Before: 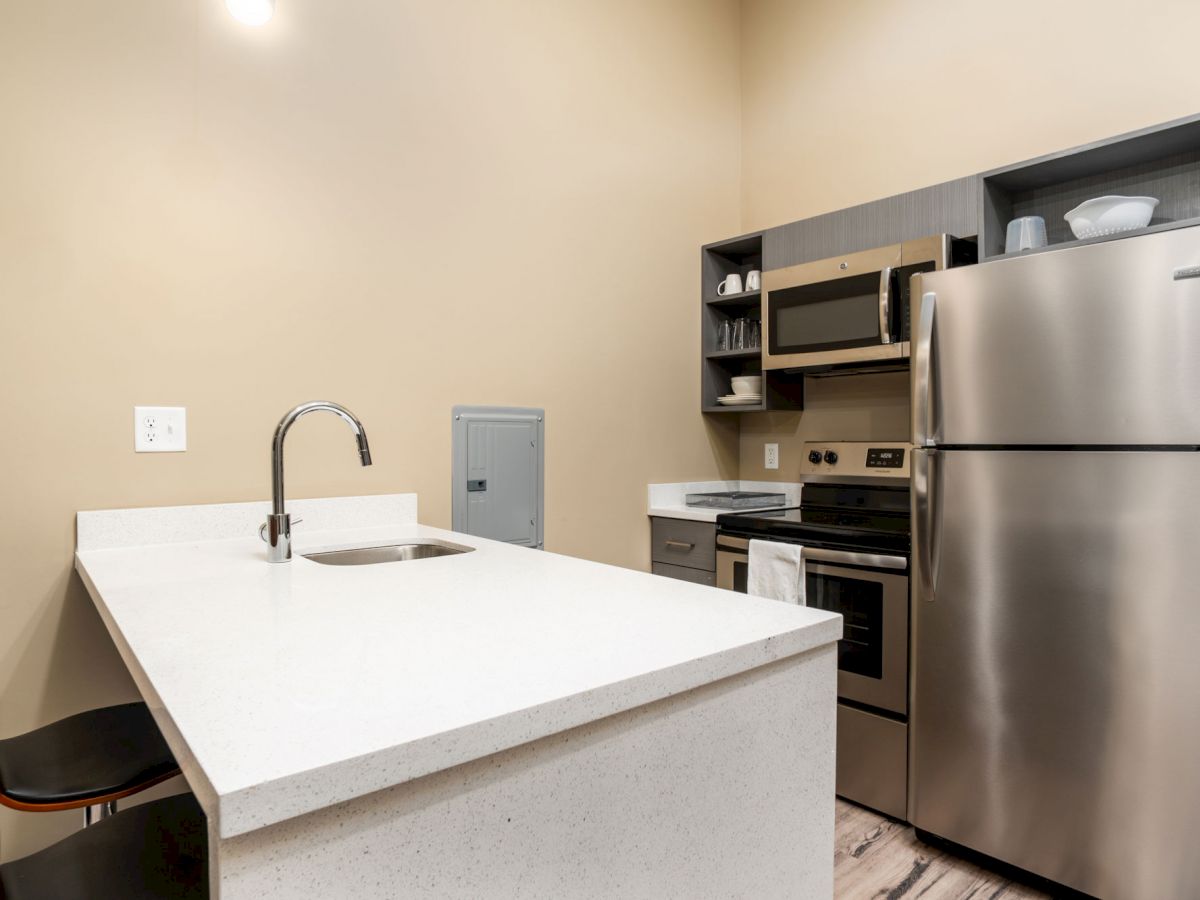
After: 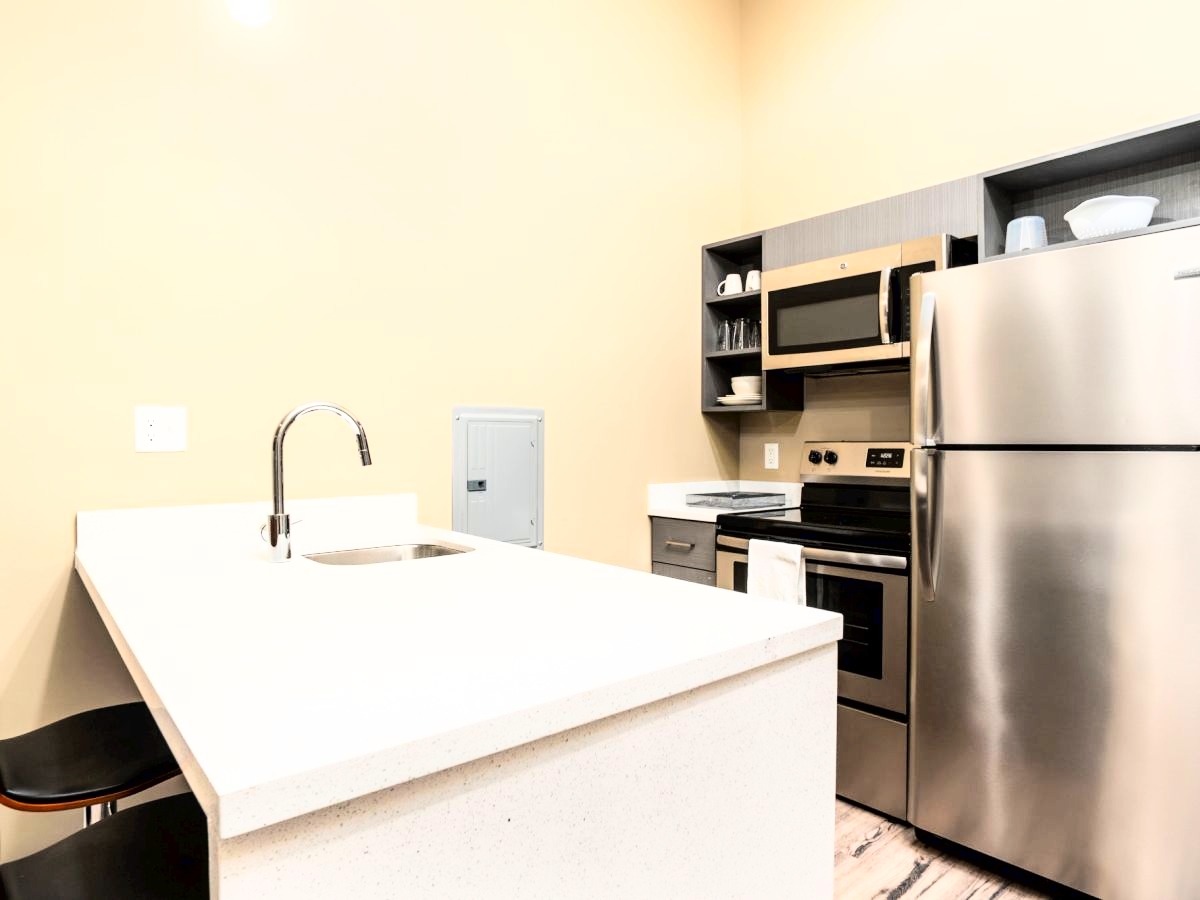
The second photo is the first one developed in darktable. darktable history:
base curve: curves: ch0 [(0, 0) (0.007, 0.004) (0.027, 0.03) (0.046, 0.07) (0.207, 0.54) (0.442, 0.872) (0.673, 0.972) (1, 1)]
